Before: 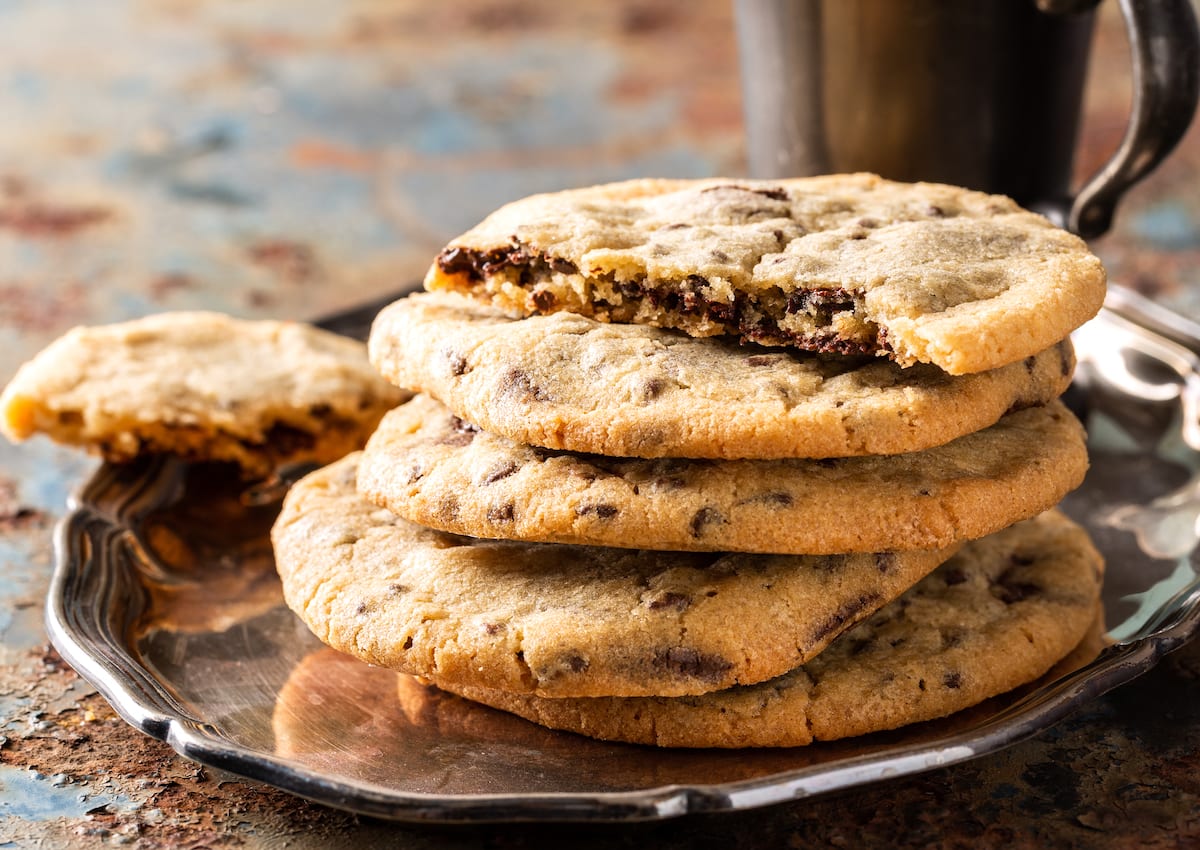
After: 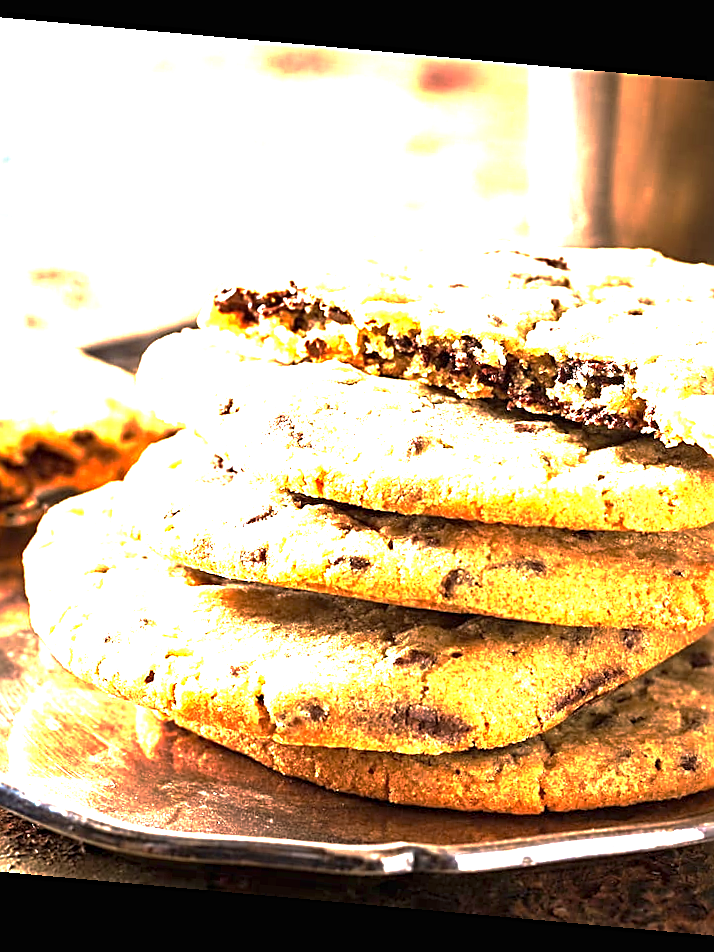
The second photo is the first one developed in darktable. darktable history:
crop: left 21.674%, right 22.086%
exposure: black level correction 0, exposure 2.327 EV, compensate exposure bias true, compensate highlight preservation false
sharpen: radius 2.531, amount 0.628
velvia: on, module defaults
white balance: red 1, blue 1
base curve: curves: ch0 [(0, 0) (0.595, 0.418) (1, 1)], preserve colors none
rotate and perspective: rotation 5.12°, automatic cropping off
